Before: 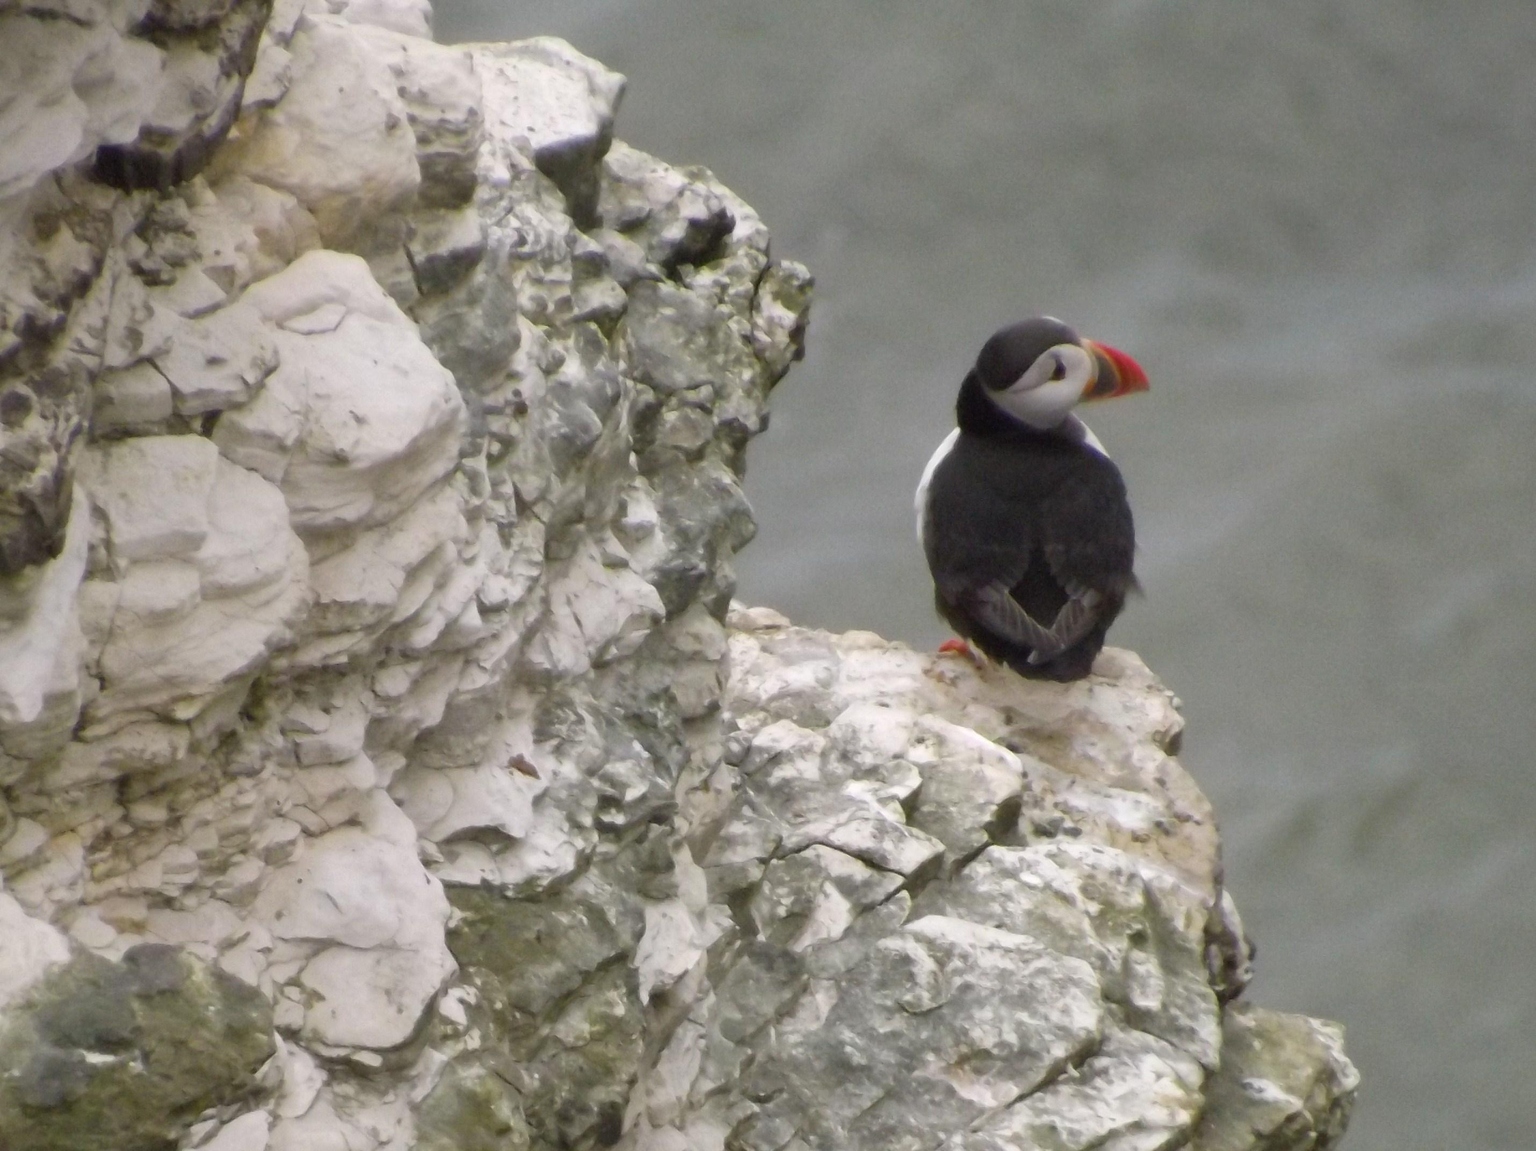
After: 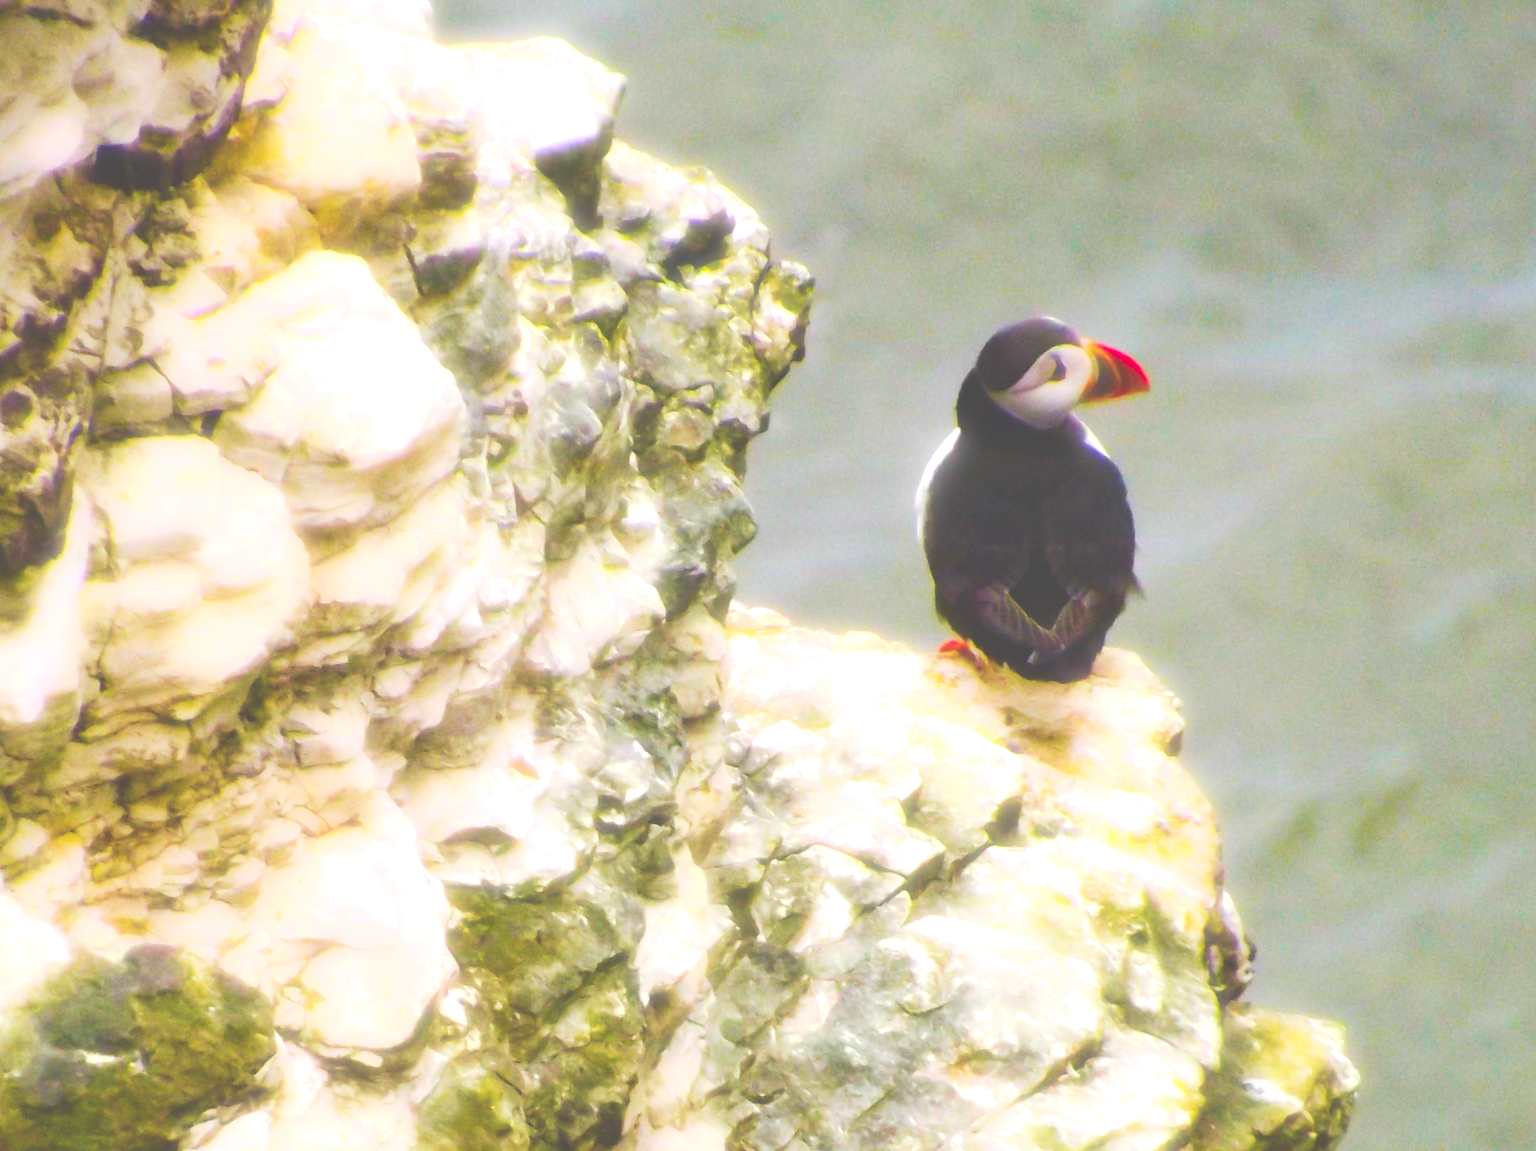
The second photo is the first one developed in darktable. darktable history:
velvia: on, module defaults
tone curve: curves: ch0 [(0, 0) (0.003, 0.301) (0.011, 0.302) (0.025, 0.307) (0.044, 0.313) (0.069, 0.316) (0.1, 0.322) (0.136, 0.325) (0.177, 0.341) (0.224, 0.358) (0.277, 0.386) (0.335, 0.429) (0.399, 0.486) (0.468, 0.556) (0.543, 0.644) (0.623, 0.728) (0.709, 0.796) (0.801, 0.854) (0.898, 0.908) (1, 1)], preserve colors none
color balance rgb: linear chroma grading › global chroma 20%, perceptual saturation grading › global saturation 65%, perceptual saturation grading › highlights 50%, perceptual saturation grading › shadows 30%, perceptual brilliance grading › global brilliance 12%, perceptual brilliance grading › highlights 15%, global vibrance 20%
bloom: size 5%, threshold 95%, strength 15%
